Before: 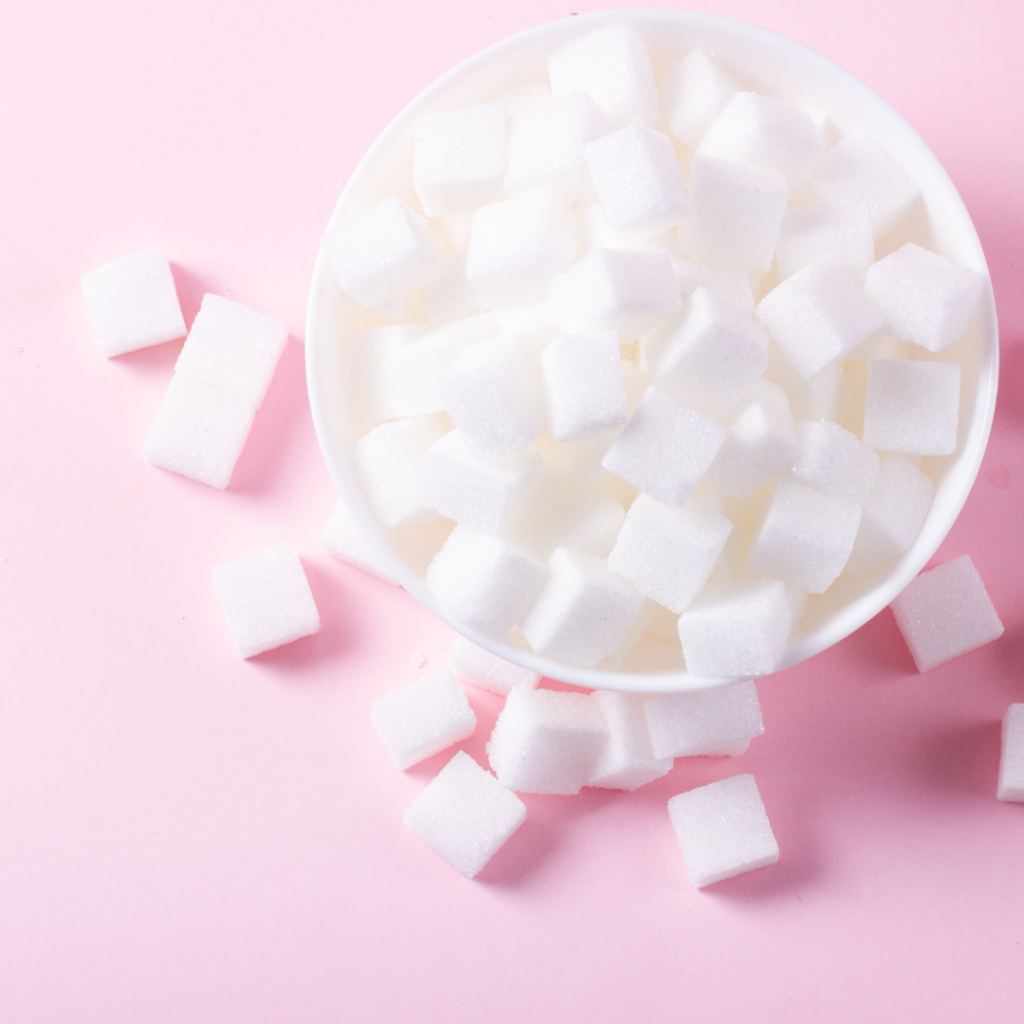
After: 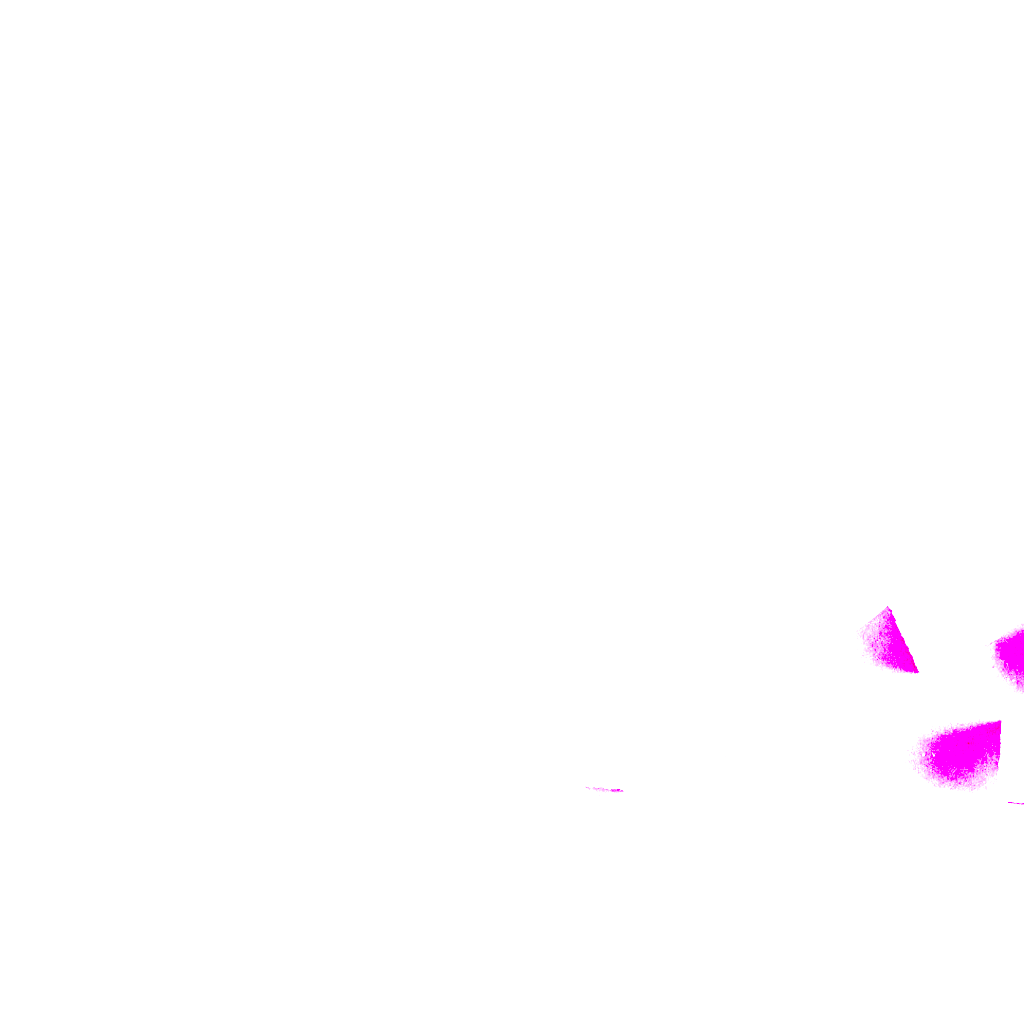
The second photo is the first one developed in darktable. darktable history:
exposure: black level correction 0.099, exposure 3.013 EV, compensate highlight preservation false
sharpen: on, module defaults
